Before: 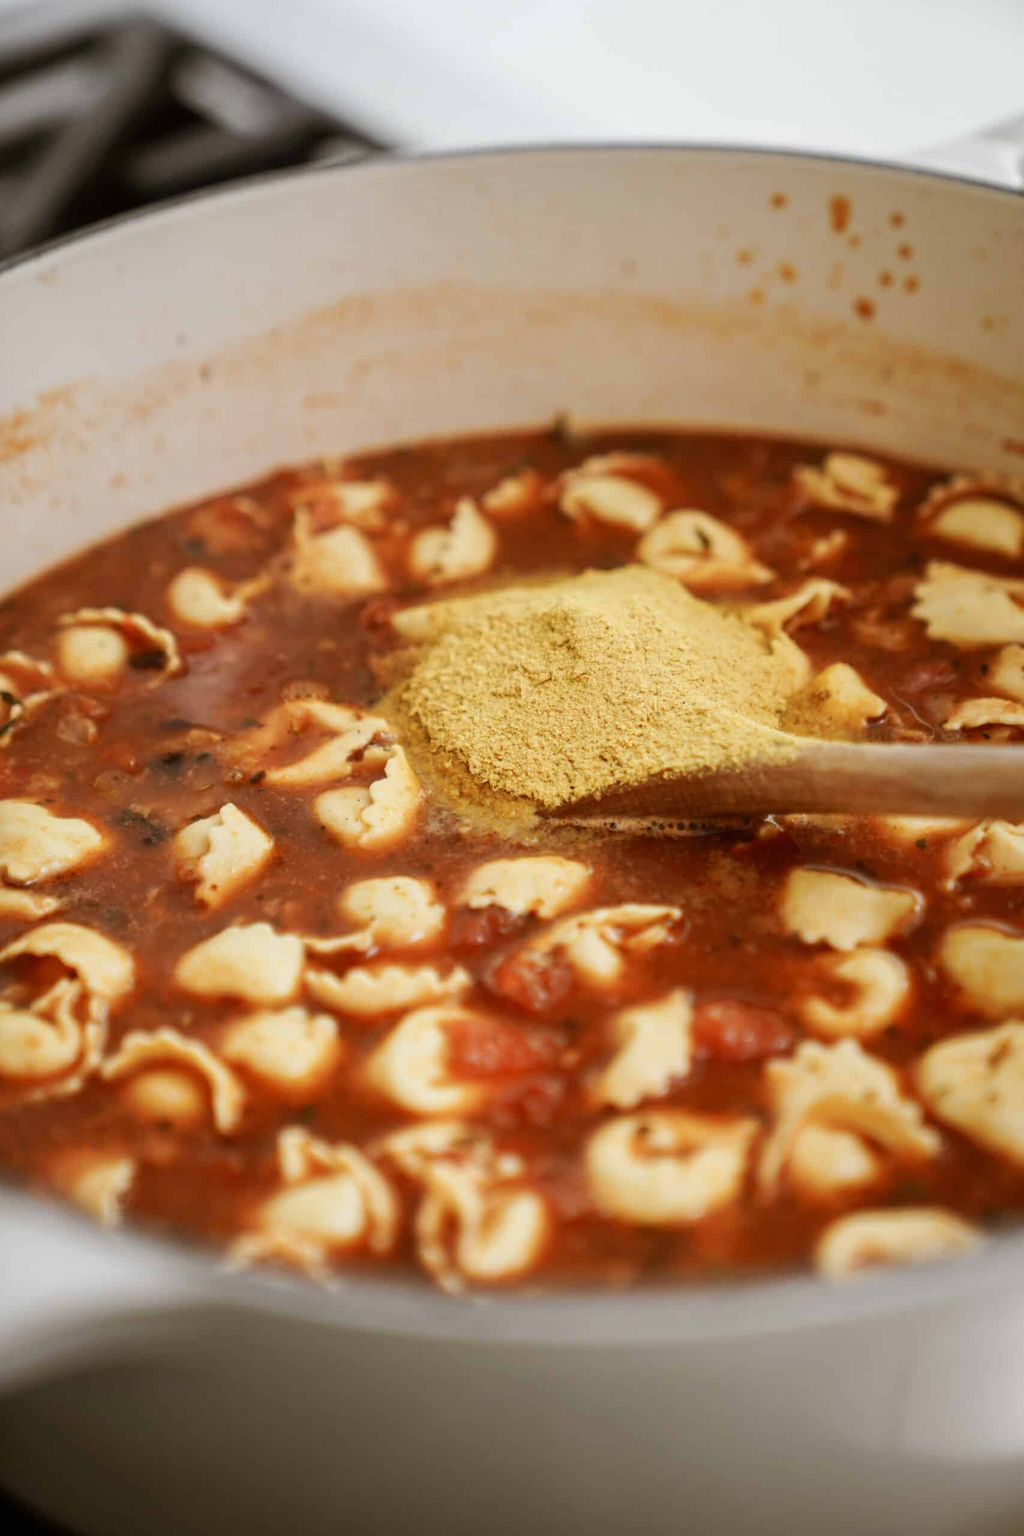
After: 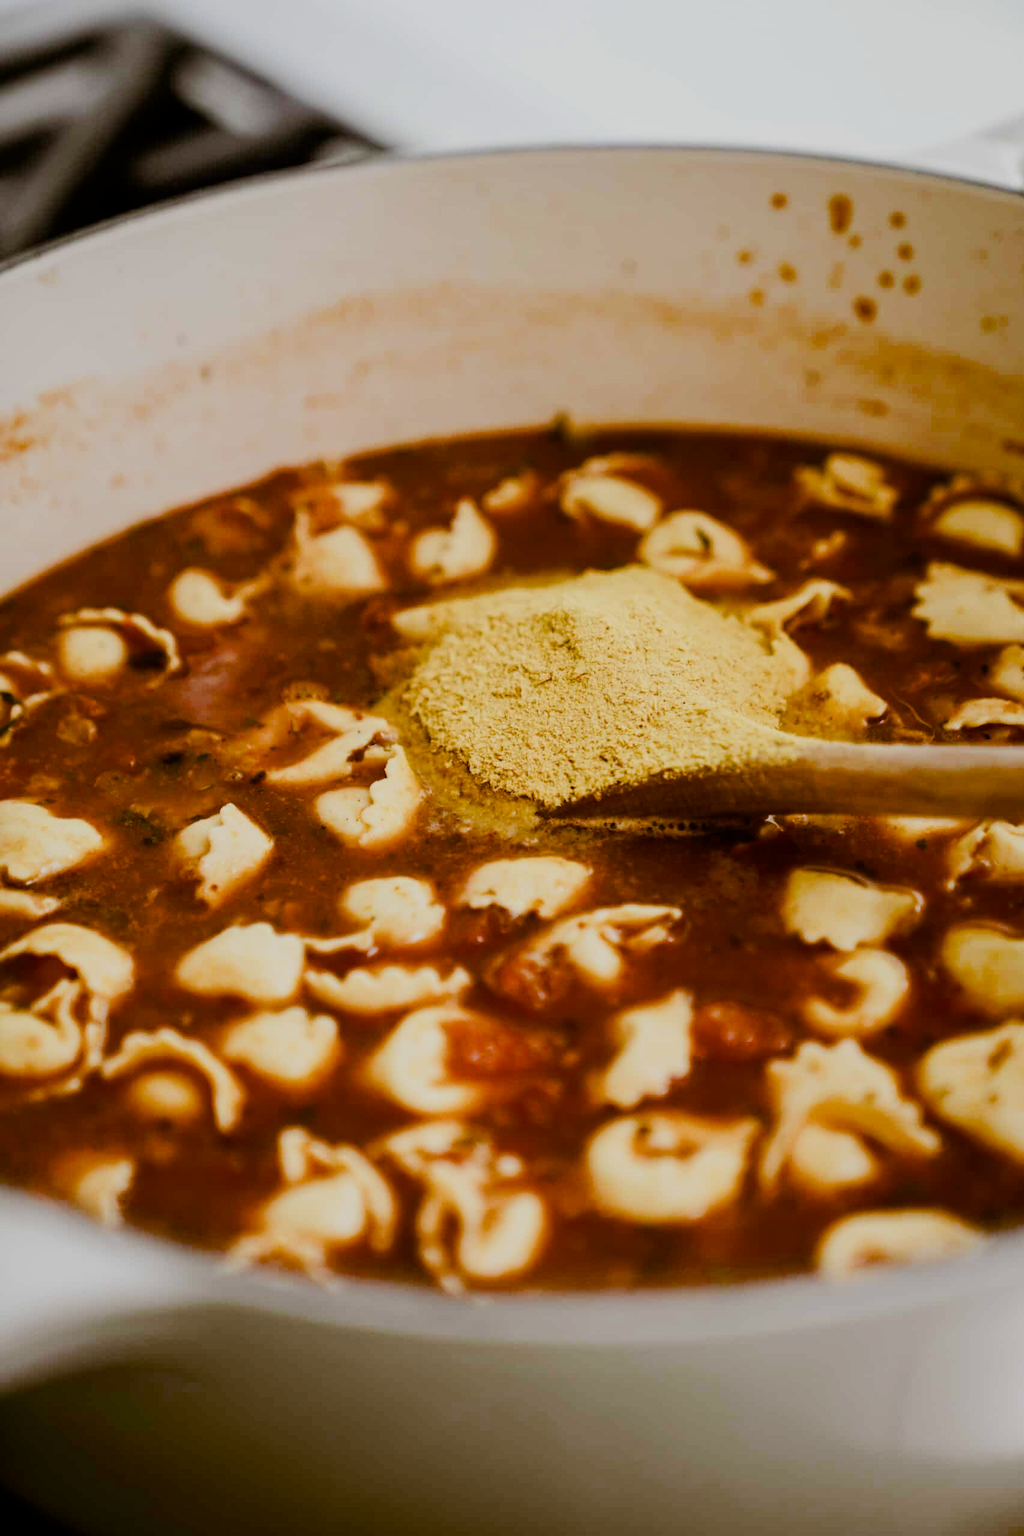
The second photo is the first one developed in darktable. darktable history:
filmic rgb: black relative exposure -7.65 EV, white relative exposure 4.56 EV, hardness 3.61
color balance rgb: highlights gain › luminance 14.673%, perceptual saturation grading › global saturation 20%, perceptual saturation grading › highlights -25.806%, perceptual saturation grading › shadows 49.987%, global vibrance 10.496%, saturation formula JzAzBz (2021)
levels: black 0.086%
